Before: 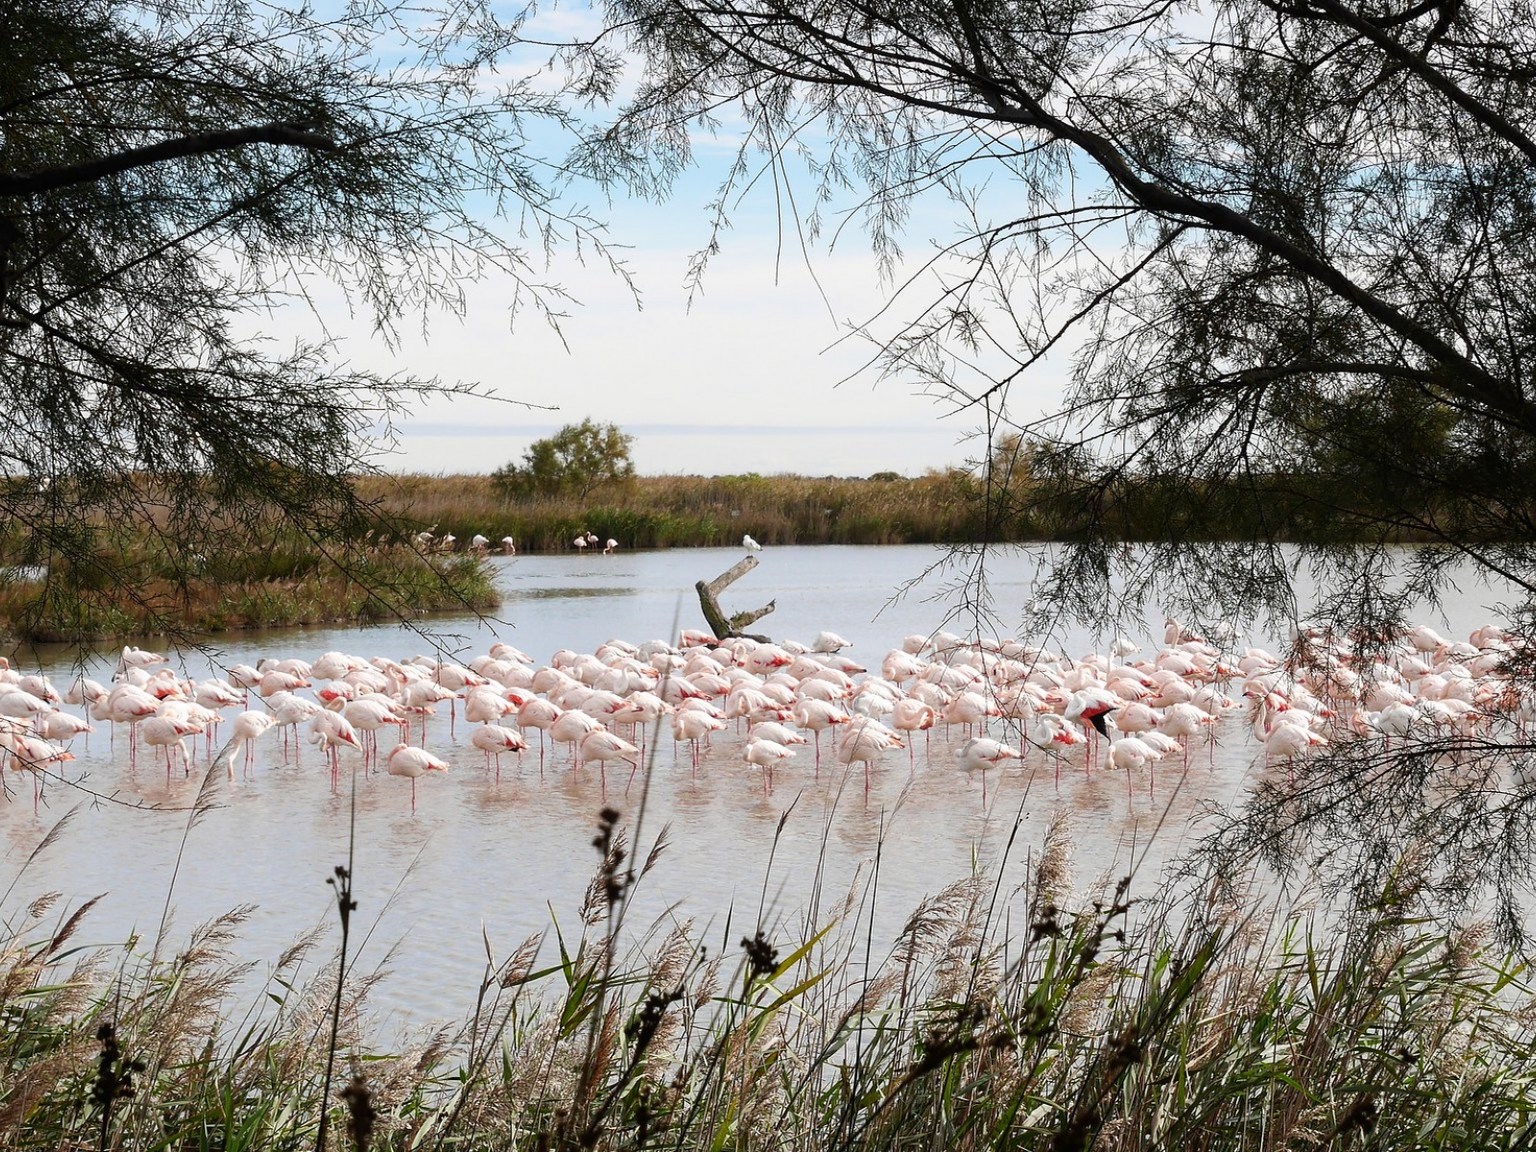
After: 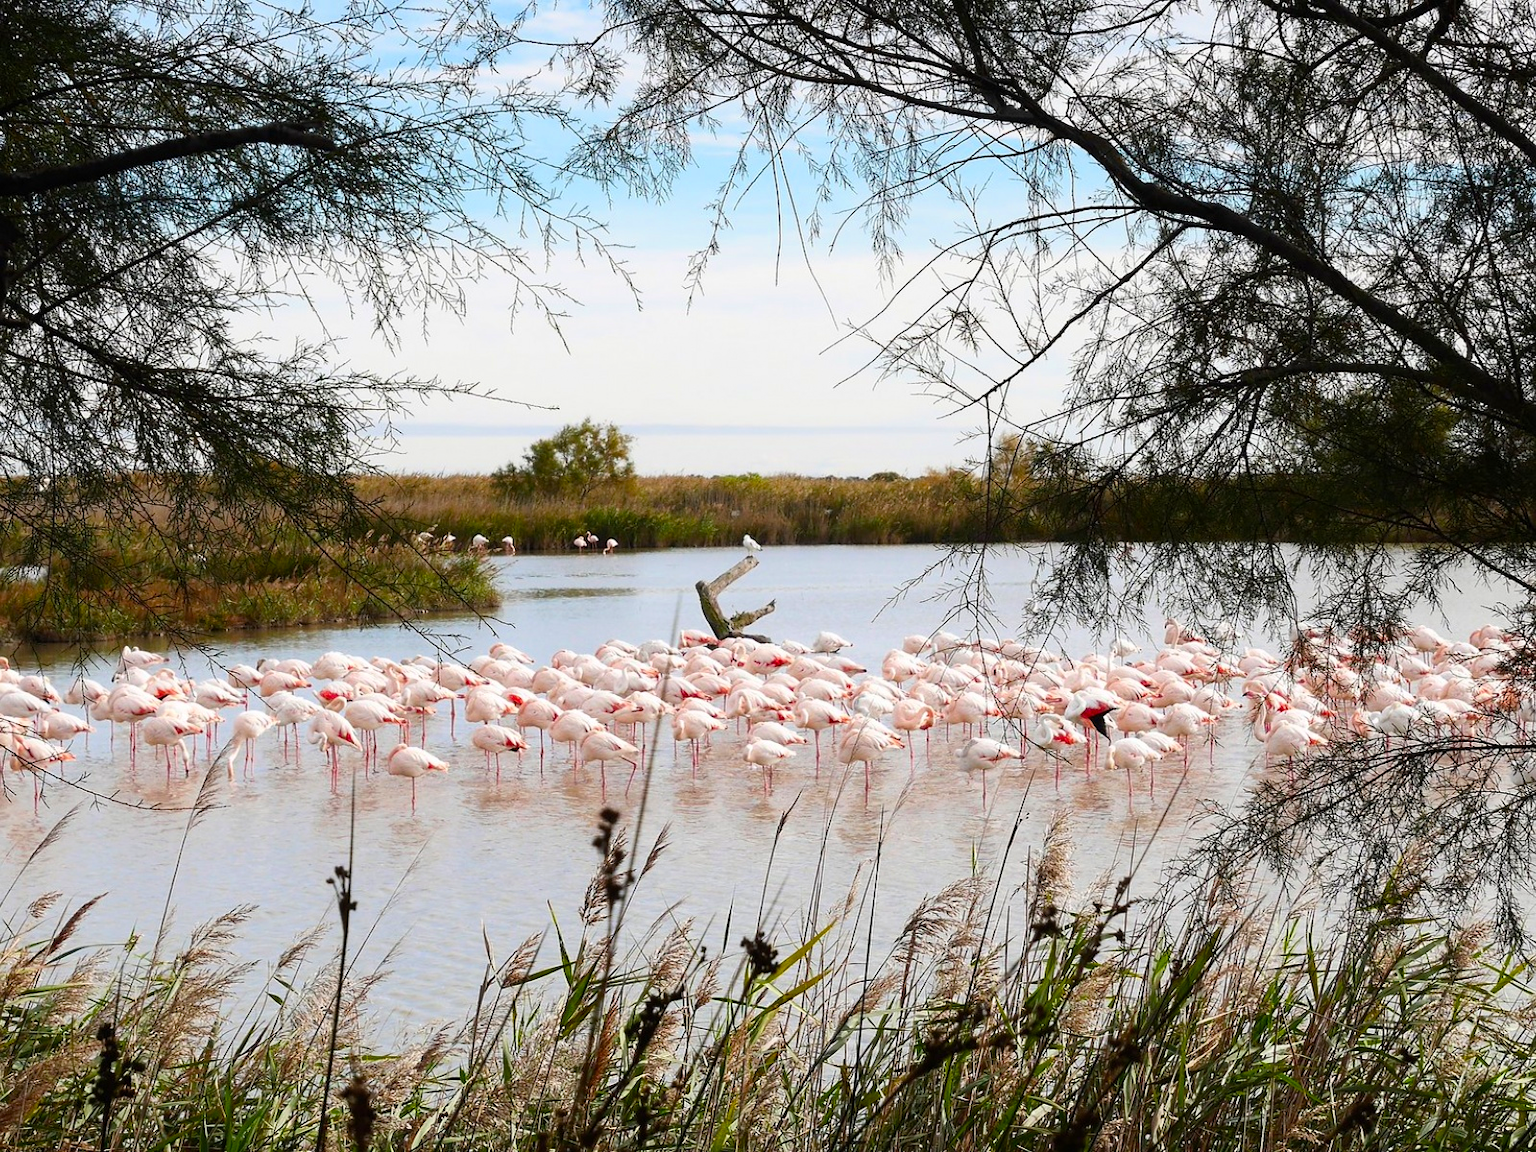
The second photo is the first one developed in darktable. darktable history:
color zones: curves: ch0 [(0, 0.5) (0.143, 0.5) (0.286, 0.5) (0.429, 0.5) (0.571, 0.5) (0.714, 0.476) (0.857, 0.5) (1, 0.5)]; ch2 [(0, 0.5) (0.143, 0.5) (0.286, 0.5) (0.429, 0.5) (0.571, 0.5) (0.714, 0.487) (0.857, 0.5) (1, 0.5)]
contrast brightness saturation: contrast 0.1, brightness 0.03, saturation 0.09
color balance rgb: perceptual saturation grading › global saturation 25%, global vibrance 10%
